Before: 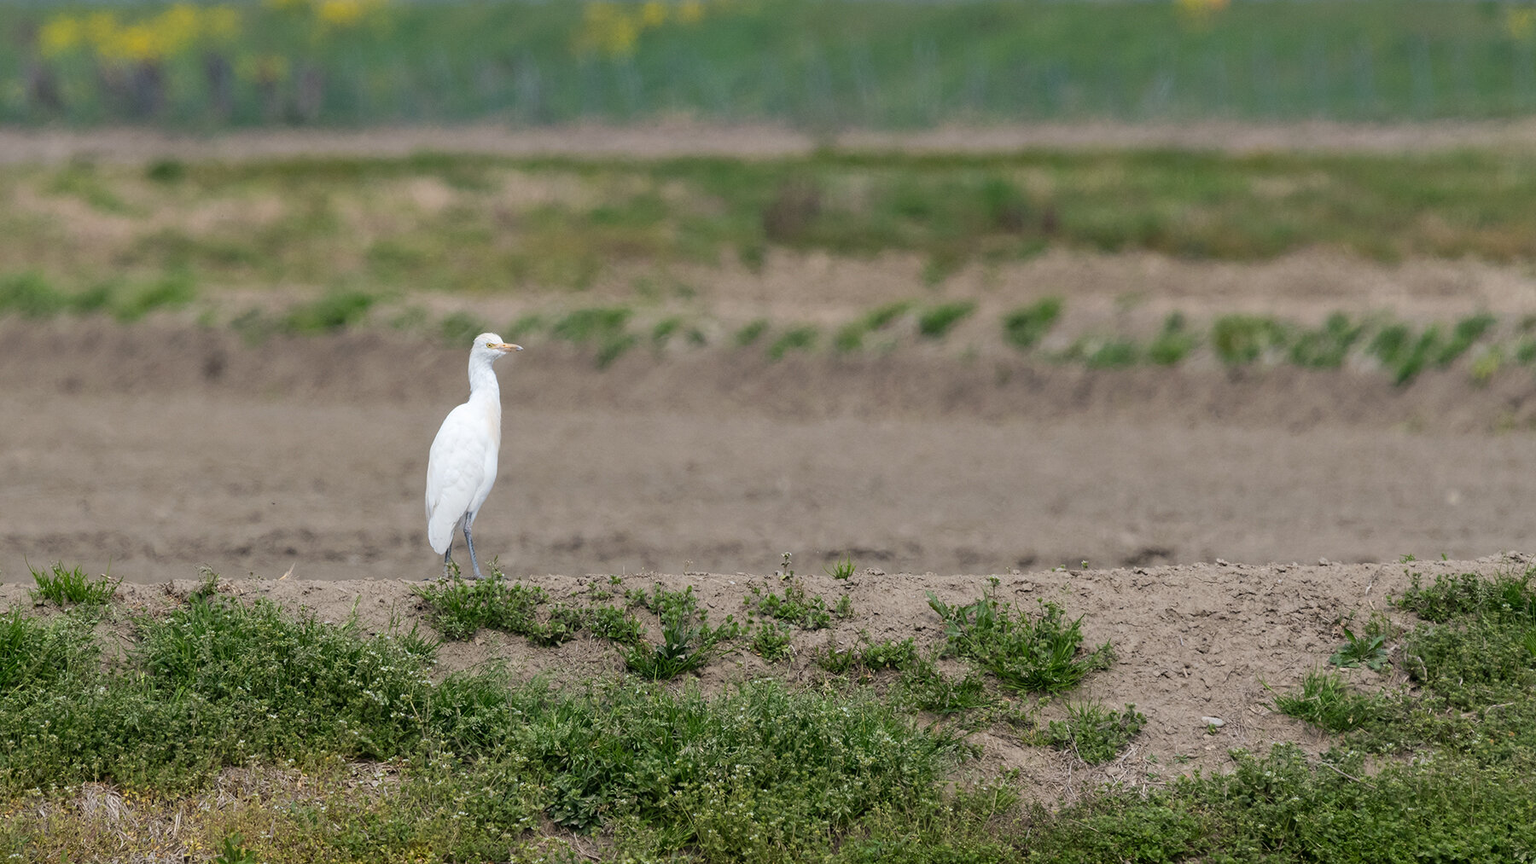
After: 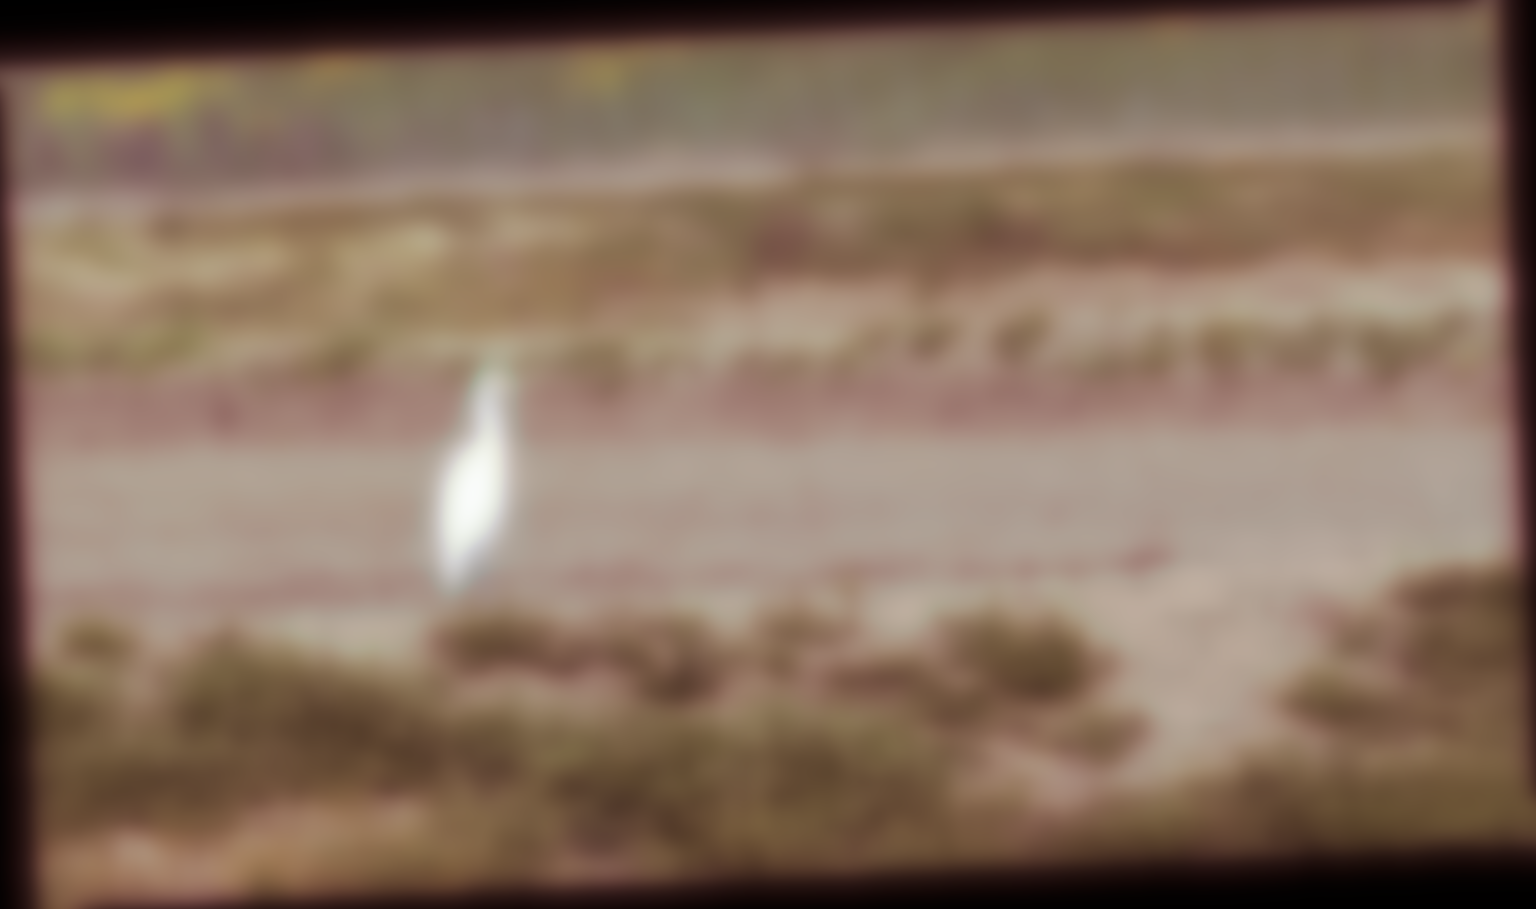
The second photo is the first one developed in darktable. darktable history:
lowpass: radius 16, unbound 0
rotate and perspective: rotation -2.56°, automatic cropping off
shadows and highlights: shadows 25, highlights -25
exposure: exposure 0.515 EV, compensate highlight preservation false
sharpen: on, module defaults
split-toning: on, module defaults
